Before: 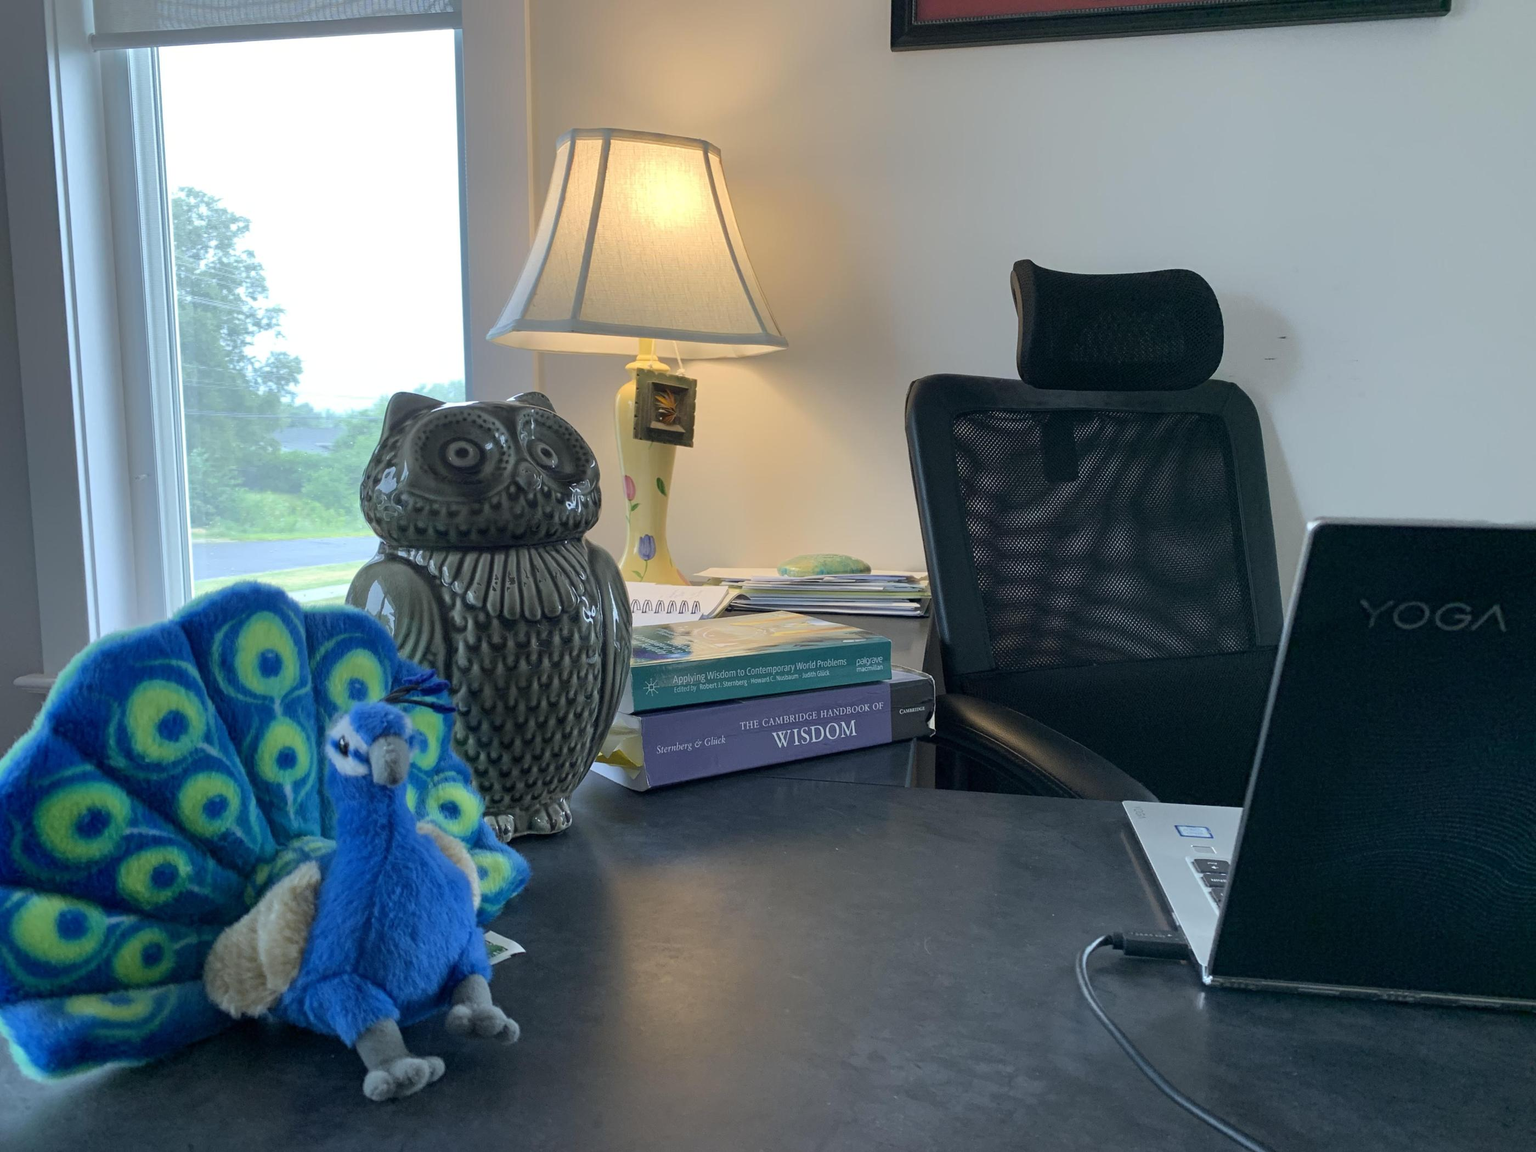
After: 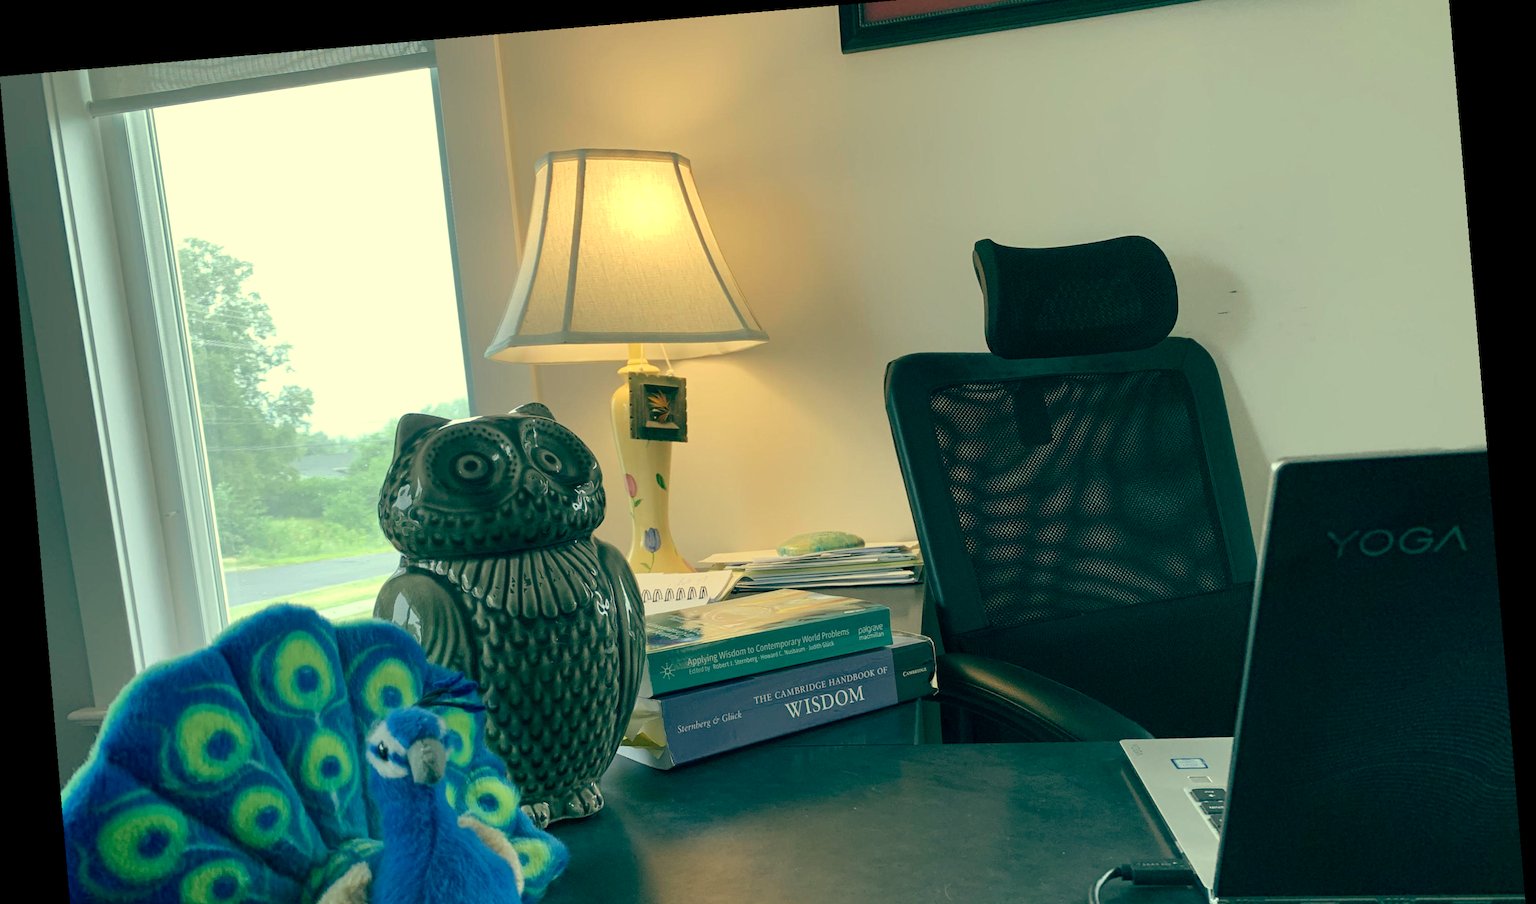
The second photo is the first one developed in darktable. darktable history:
exposure: exposure 0.15 EV, compensate highlight preservation false
rotate and perspective: rotation -4.86°, automatic cropping off
color balance: mode lift, gamma, gain (sRGB), lift [1, 0.69, 1, 1], gamma [1, 1.482, 1, 1], gain [1, 1, 1, 0.802]
crop: top 3.857%, bottom 21.132%
